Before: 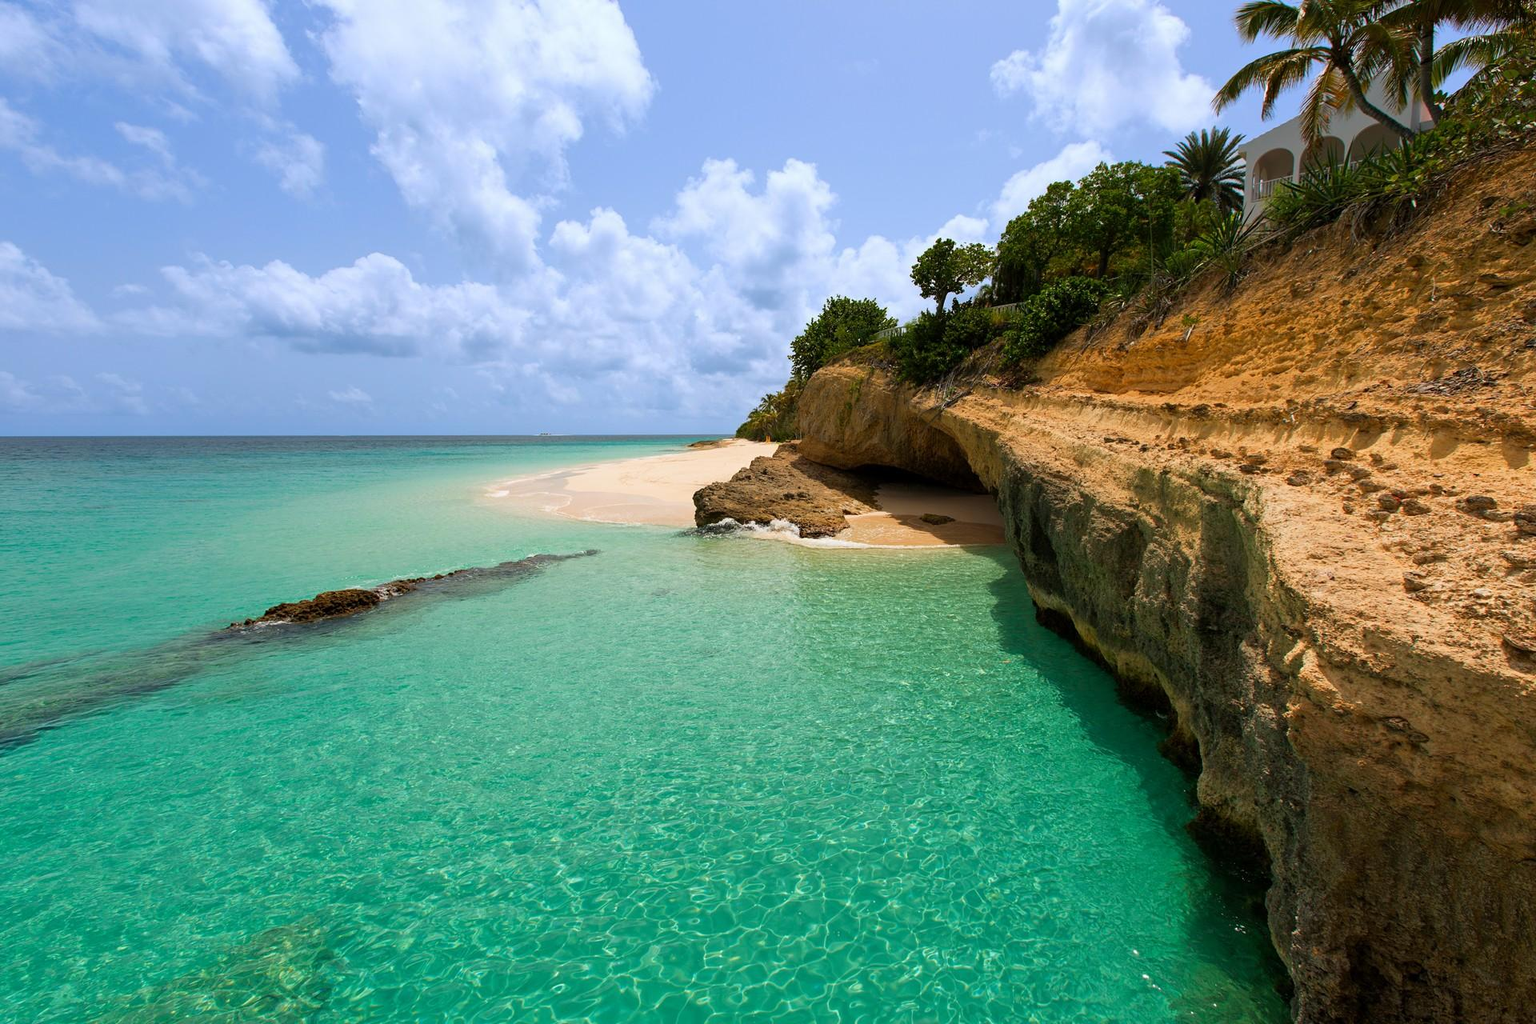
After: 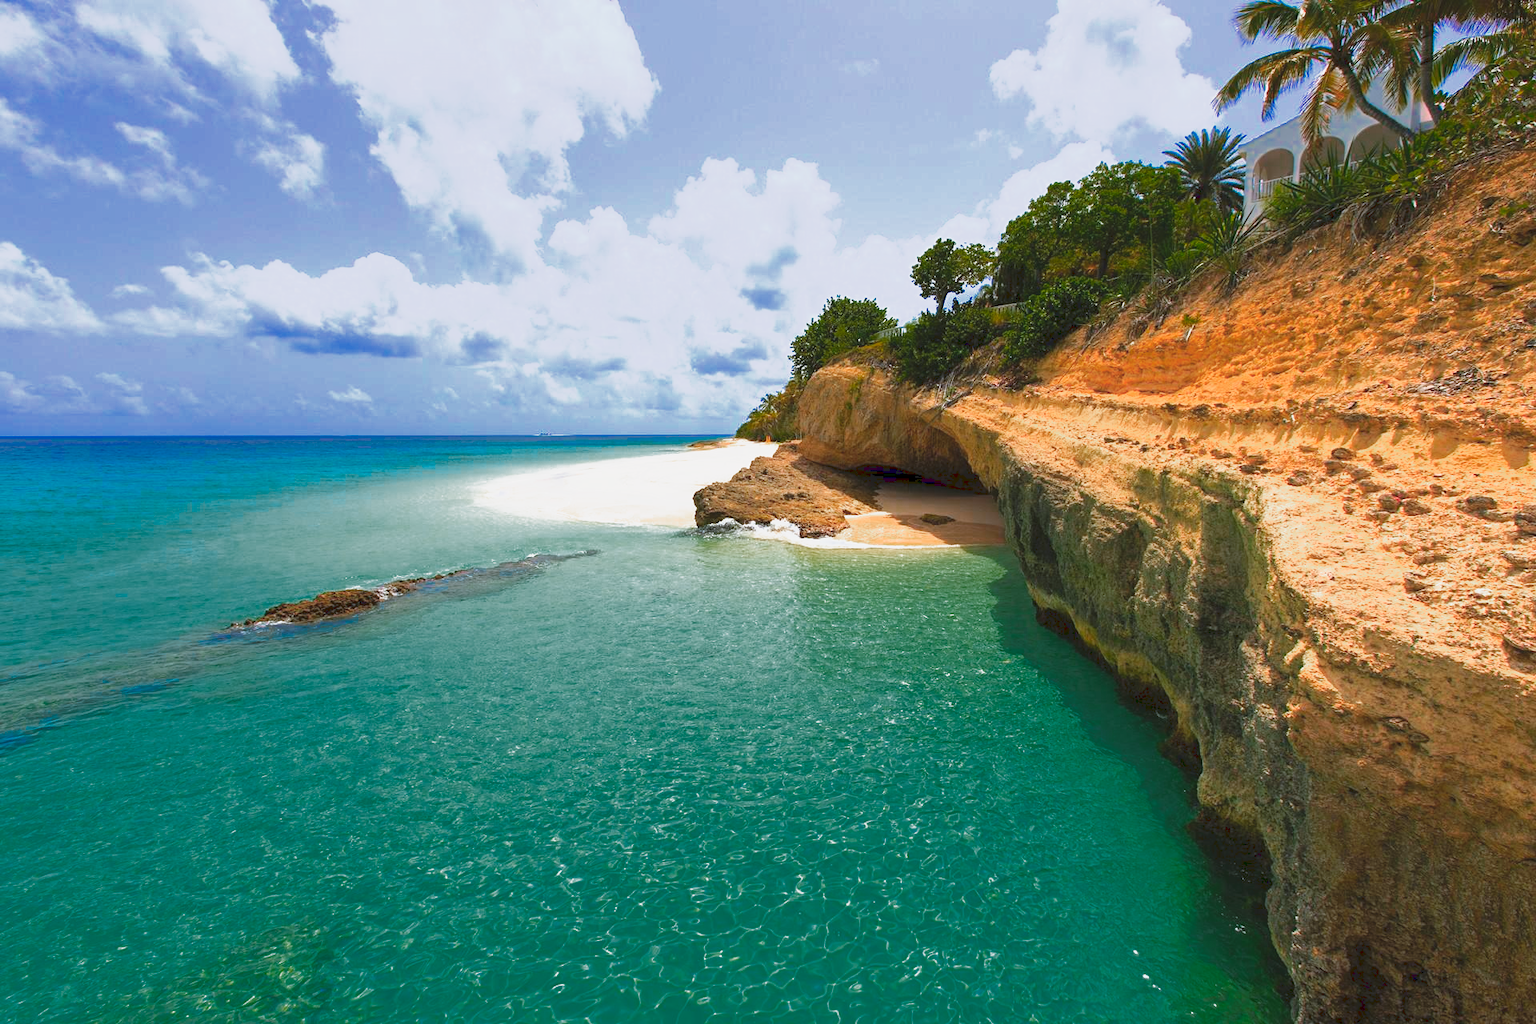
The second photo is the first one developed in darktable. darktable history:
color zones: curves: ch0 [(0, 0.553) (0.123, 0.58) (0.23, 0.419) (0.468, 0.155) (0.605, 0.132) (0.723, 0.063) (0.833, 0.172) (0.921, 0.468)]; ch1 [(0.025, 0.645) (0.229, 0.584) (0.326, 0.551) (0.537, 0.446) (0.599, 0.911) (0.708, 1) (0.805, 0.944)]; ch2 [(0.086, 0.468) (0.254, 0.464) (0.638, 0.564) (0.702, 0.592) (0.768, 0.564)]
tone curve: curves: ch0 [(0, 0) (0.003, 0.115) (0.011, 0.133) (0.025, 0.157) (0.044, 0.182) (0.069, 0.209) (0.1, 0.239) (0.136, 0.279) (0.177, 0.326) (0.224, 0.379) (0.277, 0.436) (0.335, 0.507) (0.399, 0.587) (0.468, 0.671) (0.543, 0.75) (0.623, 0.837) (0.709, 0.916) (0.801, 0.978) (0.898, 0.985) (1, 1)], preserve colors none
shadows and highlights: shadows -20, white point adjustment -2, highlights -35
white balance: red 0.954, blue 1.079
